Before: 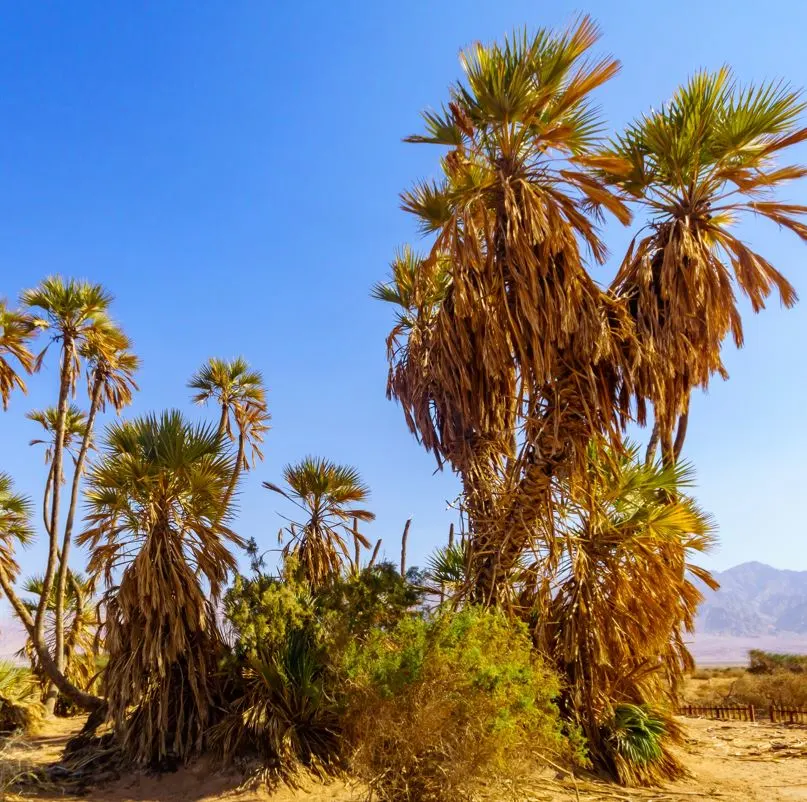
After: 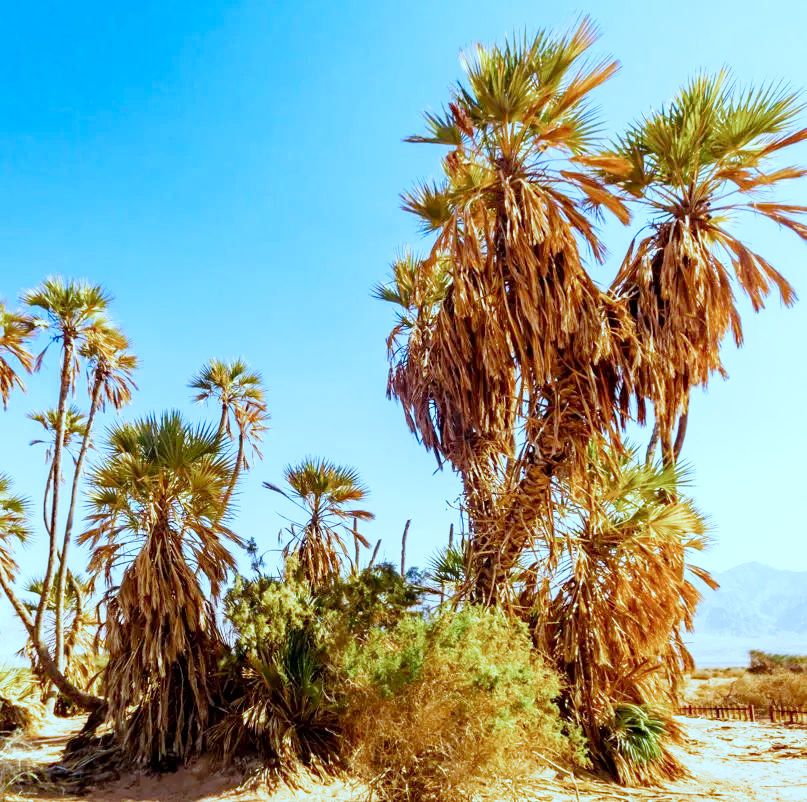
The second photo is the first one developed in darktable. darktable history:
color correction: highlights a* -9.55, highlights b* -21.08
filmic rgb: middle gray luminance 9.05%, black relative exposure -10.61 EV, white relative exposure 3.44 EV, target black luminance 0%, hardness 5.99, latitude 59.61%, contrast 1.087, highlights saturation mix 6.4%, shadows ↔ highlights balance 28.8%, add noise in highlights 0.001, preserve chrominance no, color science v3 (2019), use custom middle-gray values true, iterations of high-quality reconstruction 10, contrast in highlights soft
